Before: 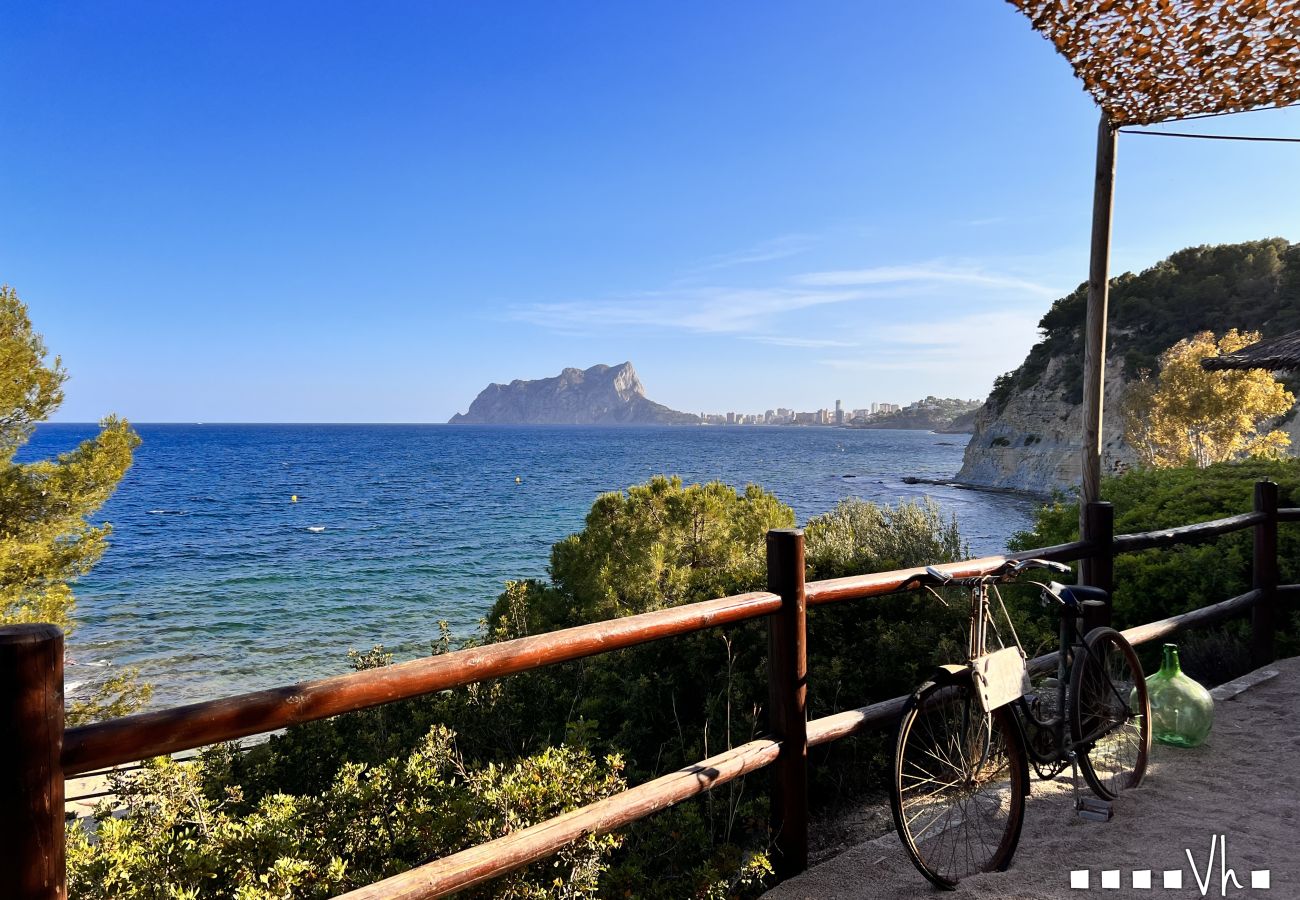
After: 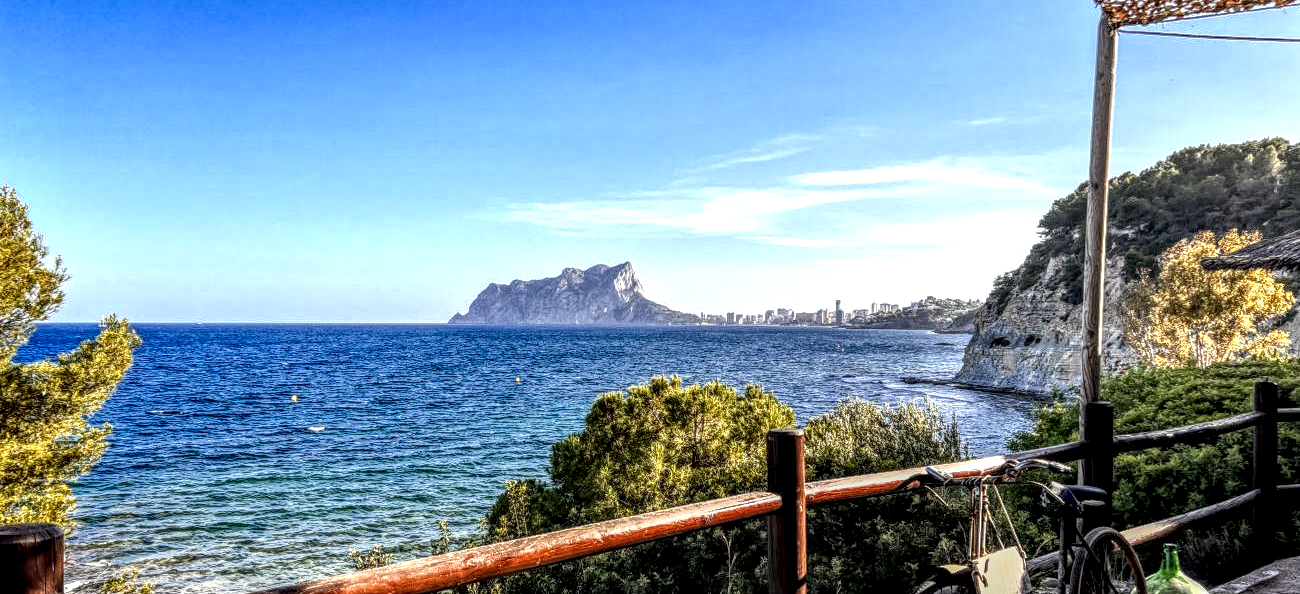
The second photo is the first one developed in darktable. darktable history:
crop: top 11.186%, bottom 22.719%
local contrast: highlights 5%, shadows 4%, detail 299%, midtone range 0.297
exposure: black level correction 0.001, exposure 0.499 EV, compensate highlight preservation false
